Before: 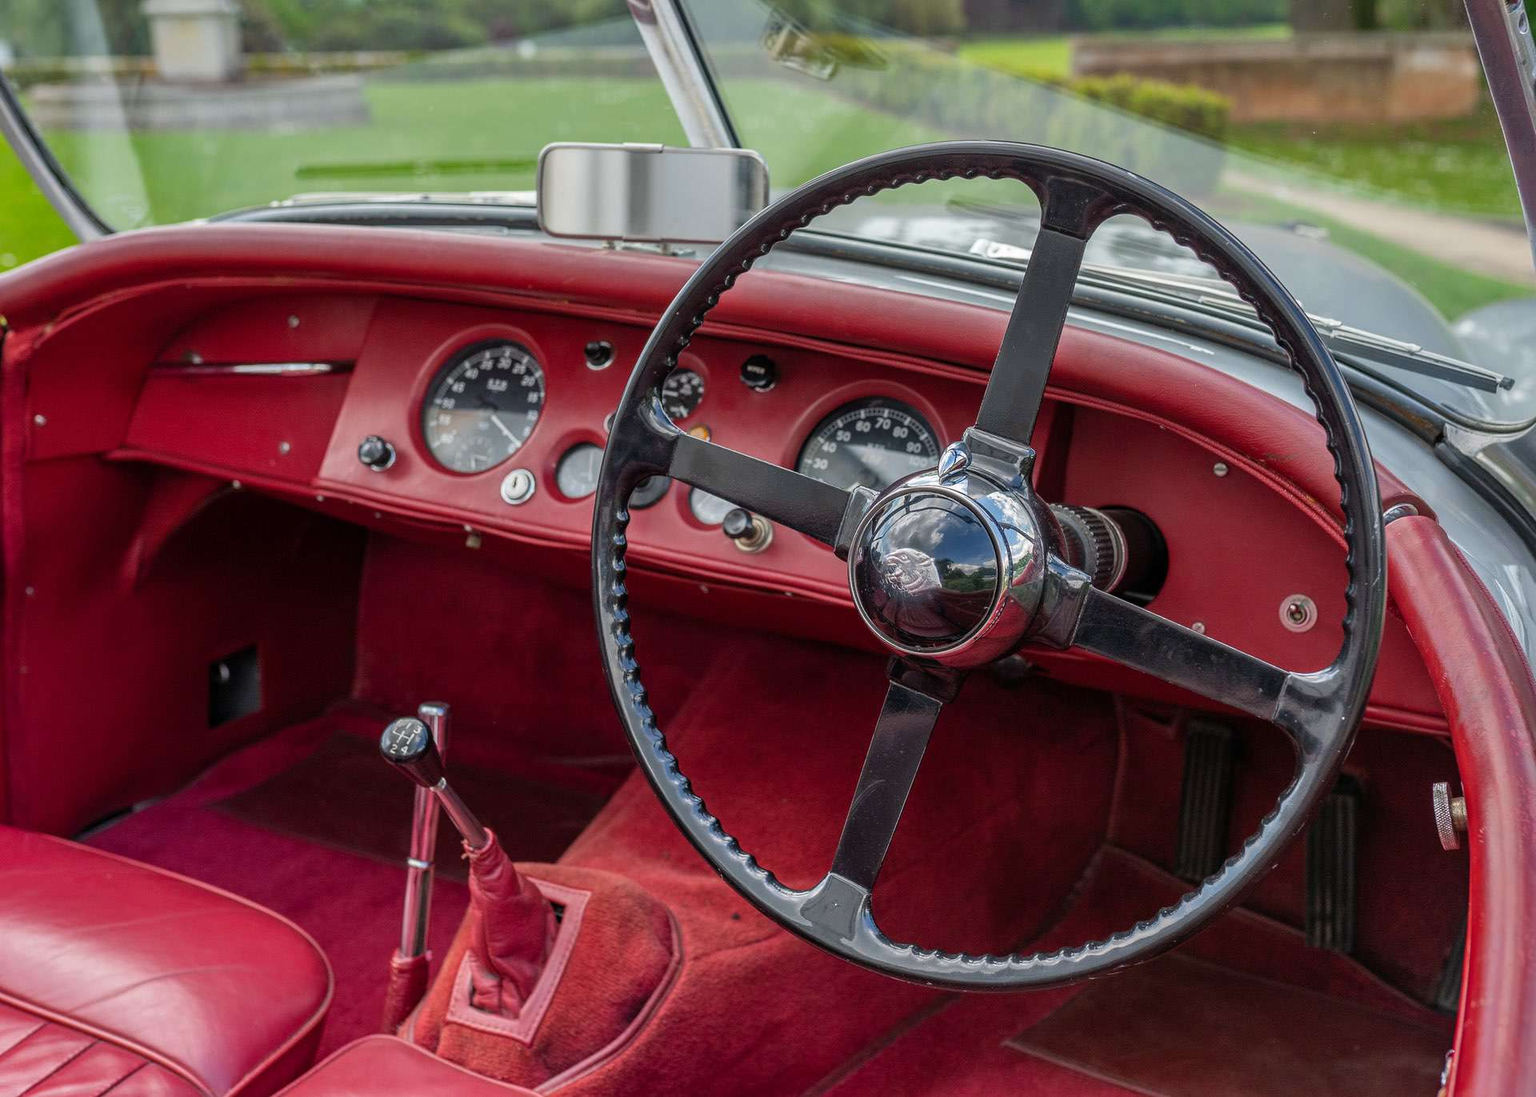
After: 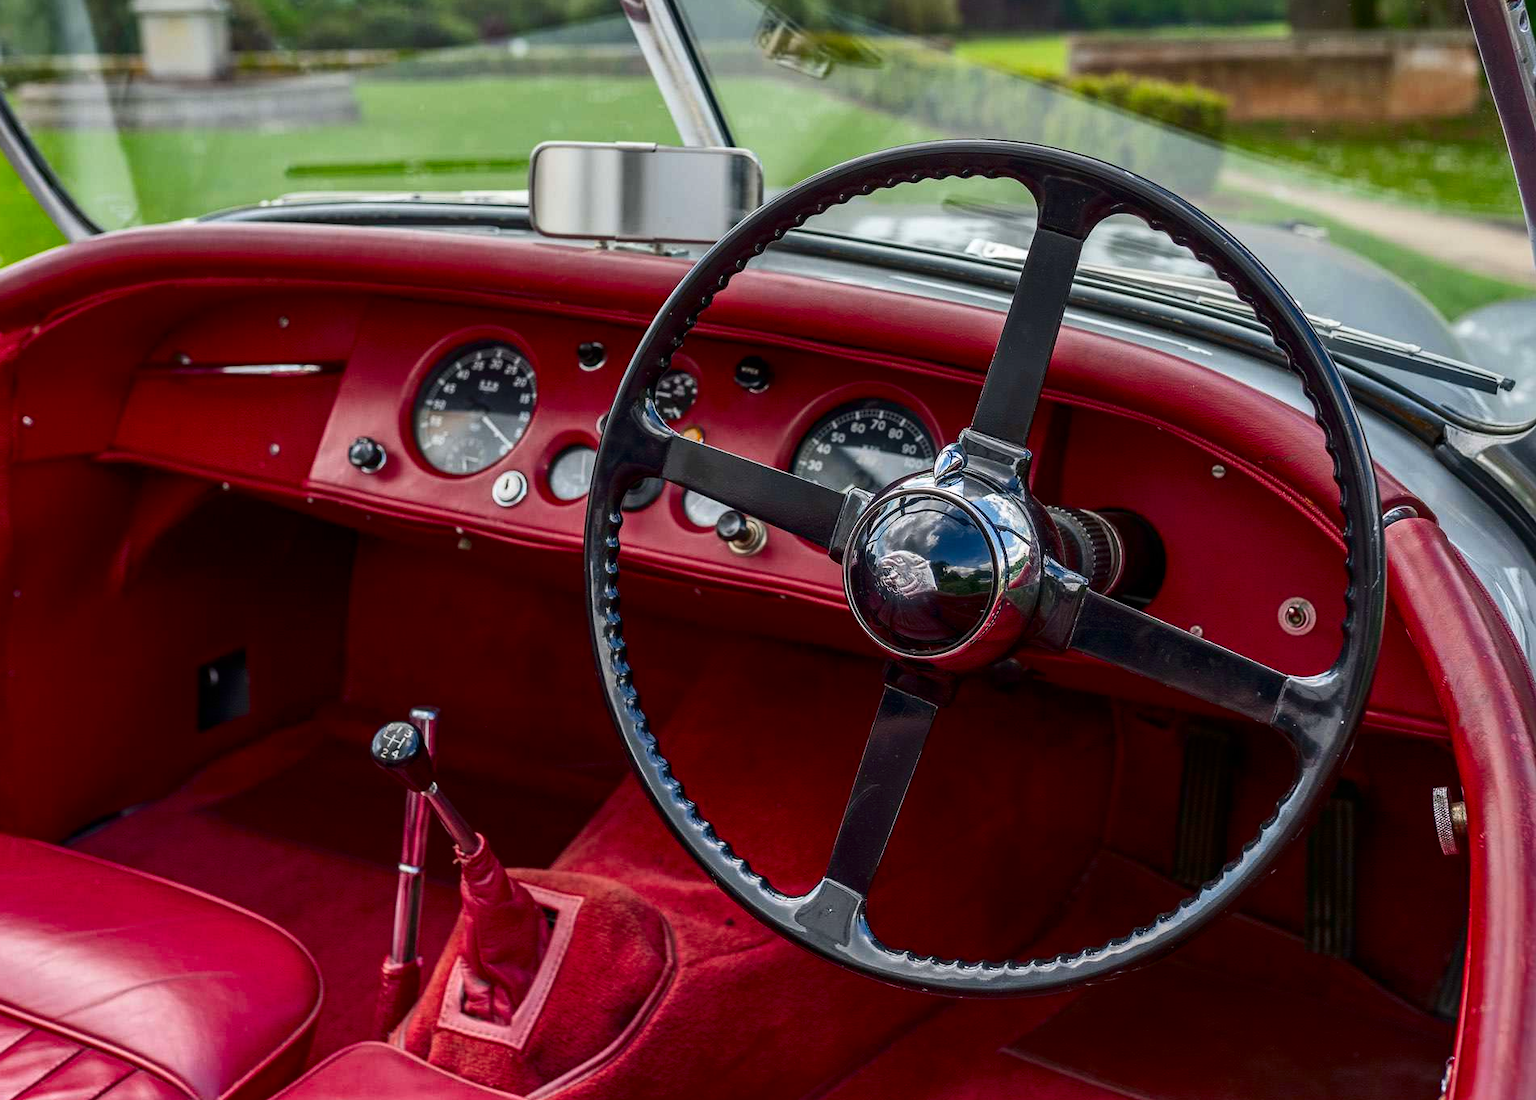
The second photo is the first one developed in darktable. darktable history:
crop and rotate: left 0.837%, top 0.262%, bottom 0.304%
contrast brightness saturation: contrast 0.208, brightness -0.11, saturation 0.207
